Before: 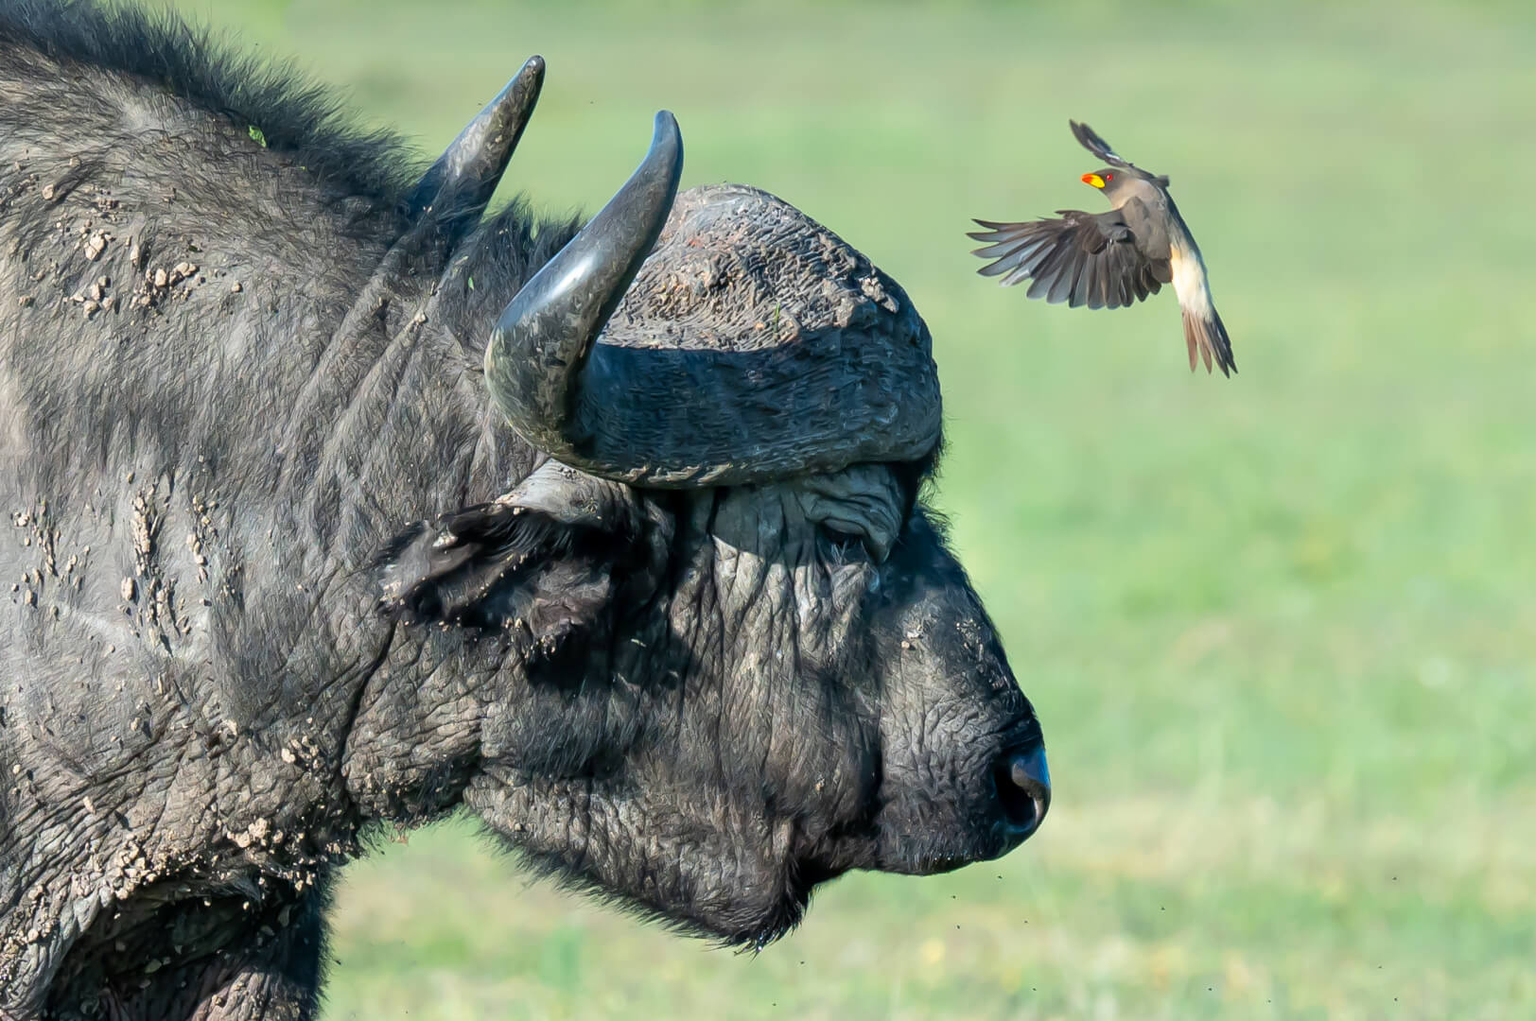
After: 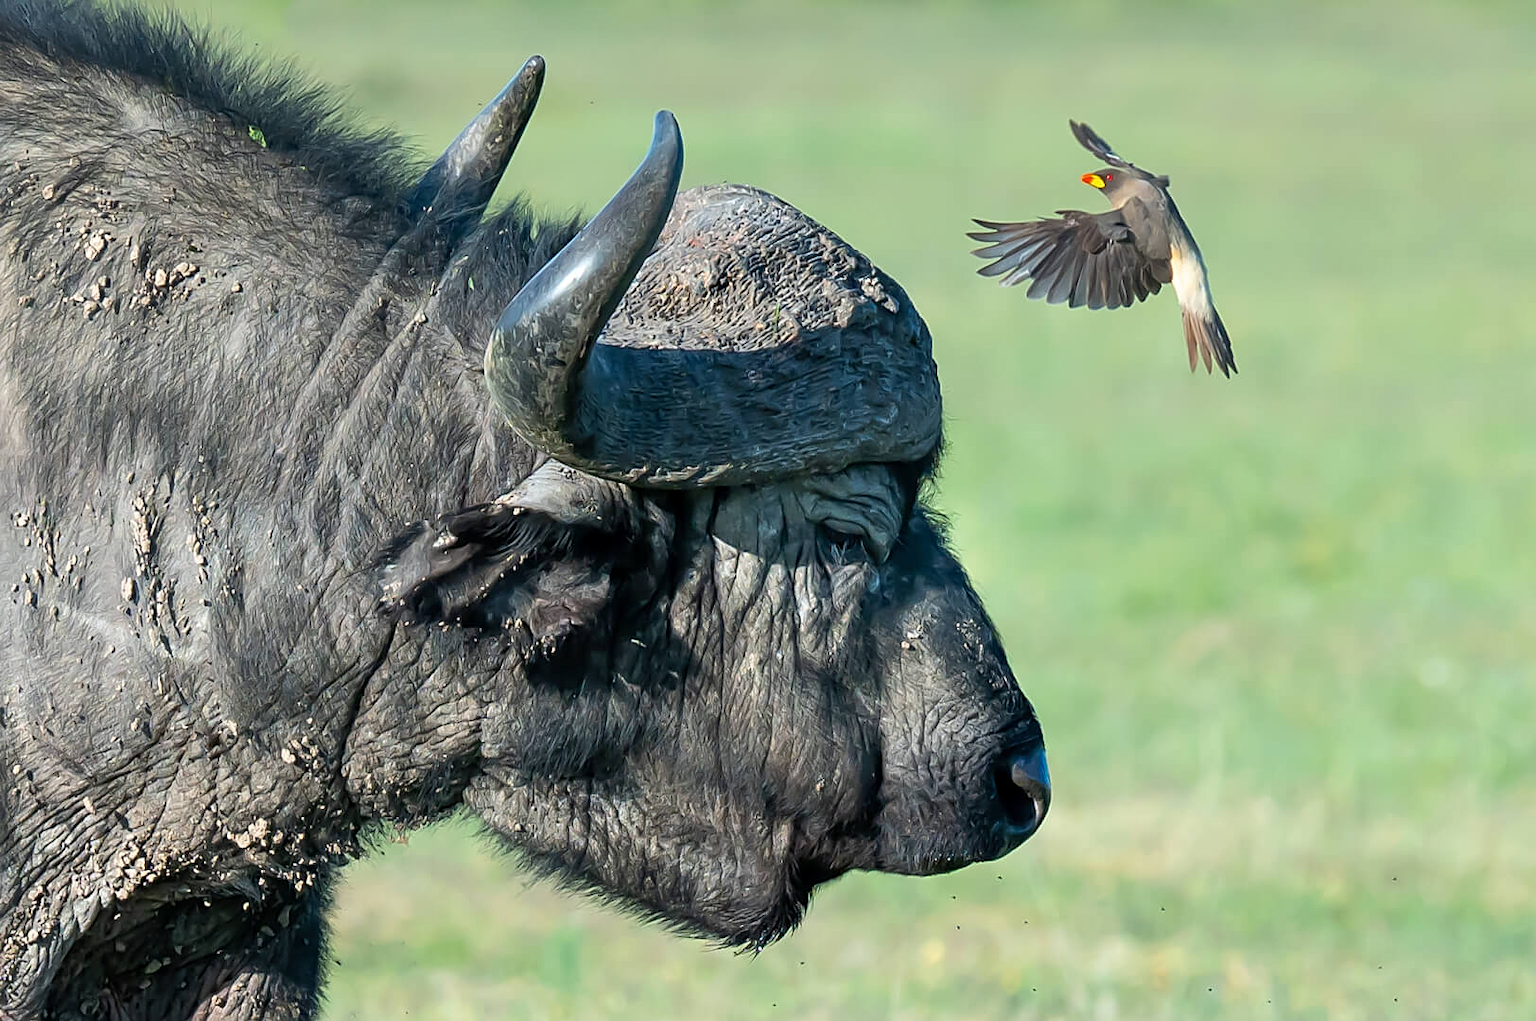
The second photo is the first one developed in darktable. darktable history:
shadows and highlights: radius 125.46, shadows 21.19, highlights -21.19, low approximation 0.01
sharpen: on, module defaults
